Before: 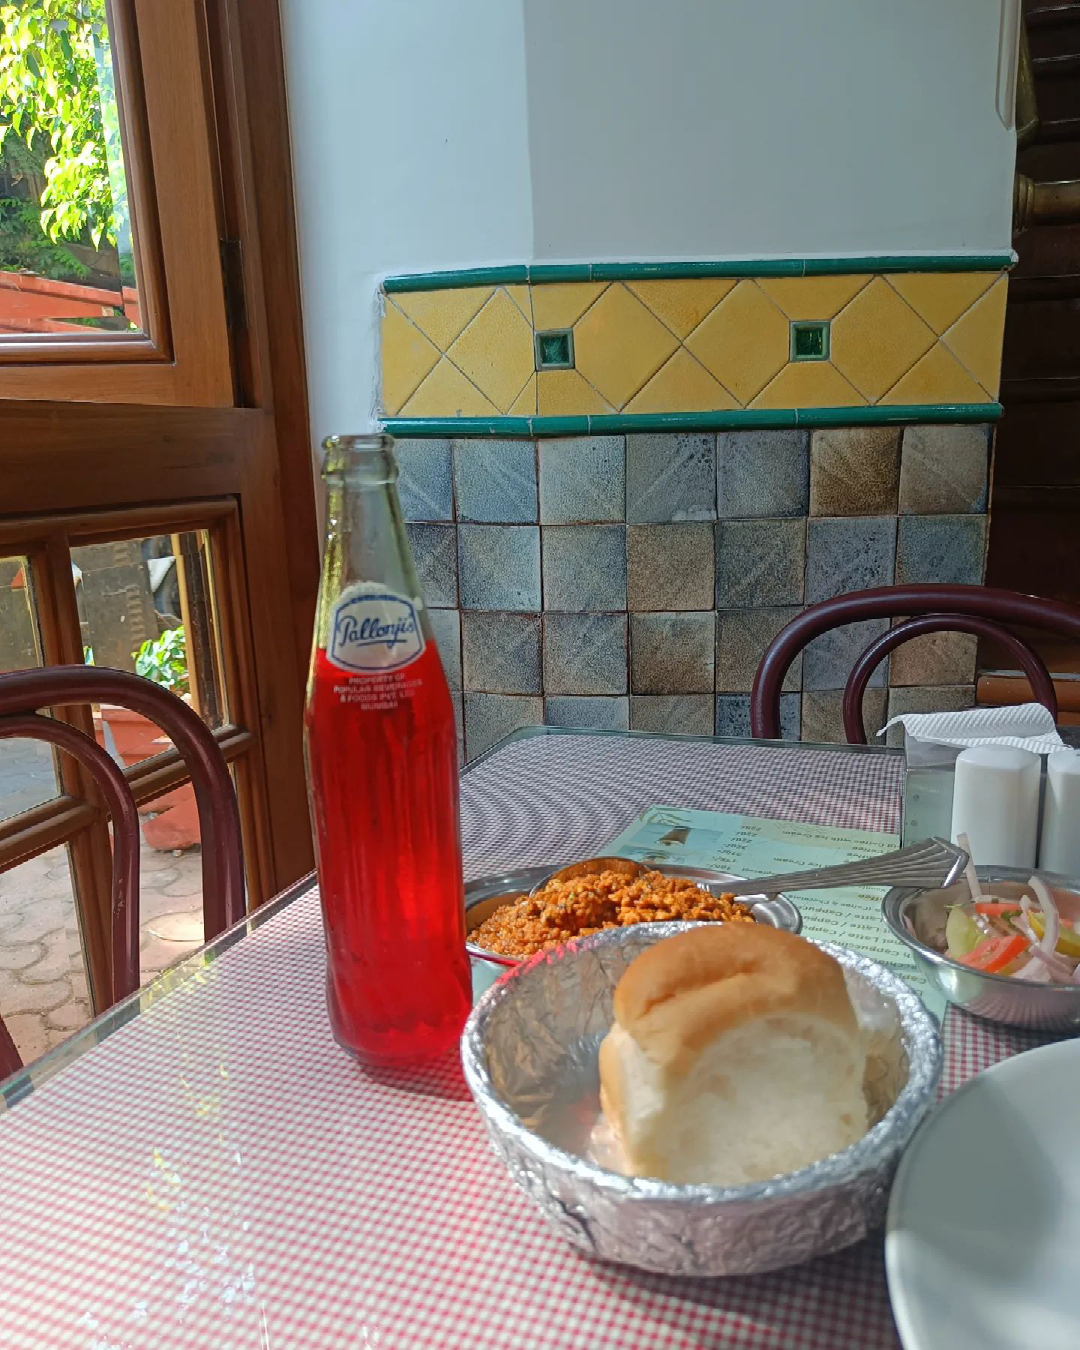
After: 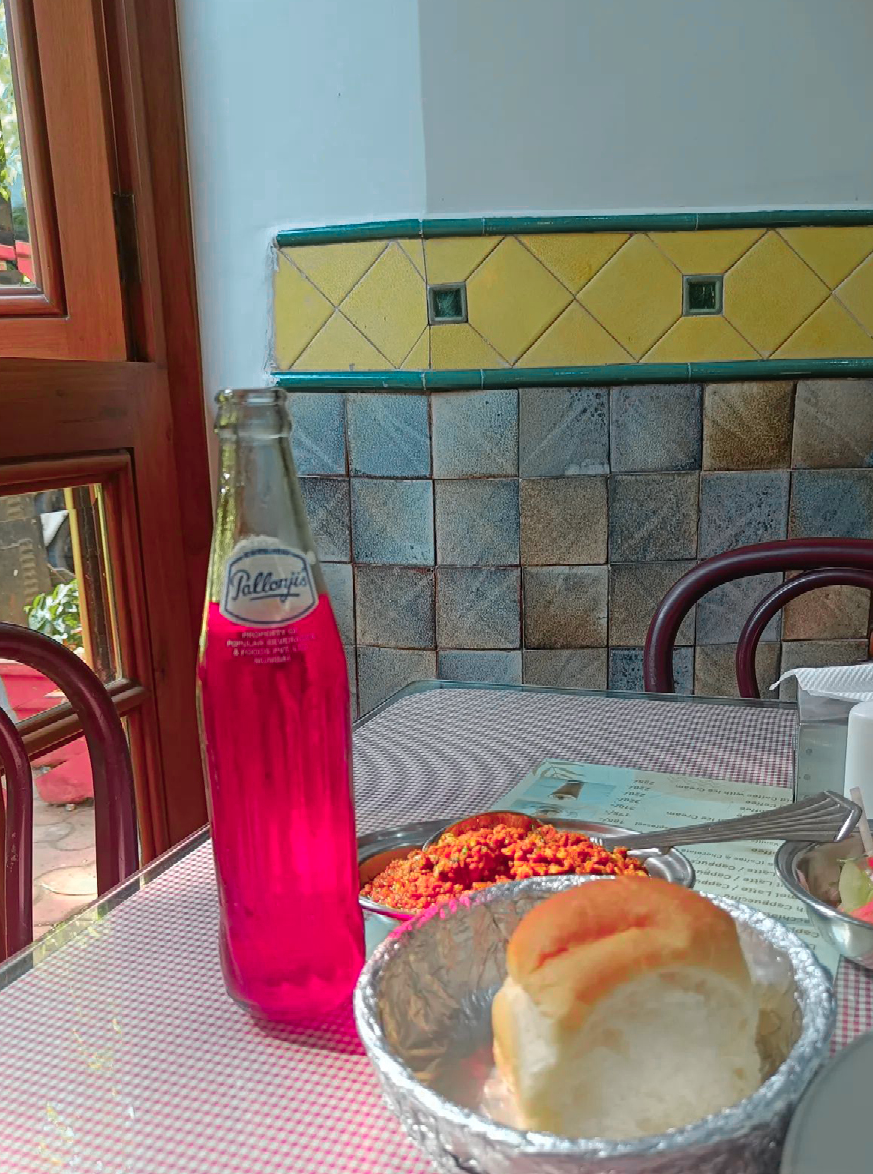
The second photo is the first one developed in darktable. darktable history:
crop: left 9.929%, top 3.475%, right 9.188%, bottom 9.529%
color zones: curves: ch0 [(0, 0.533) (0.126, 0.533) (0.234, 0.533) (0.368, 0.357) (0.5, 0.5) (0.625, 0.5) (0.74, 0.637) (0.875, 0.5)]; ch1 [(0.004, 0.708) (0.129, 0.662) (0.25, 0.5) (0.375, 0.331) (0.496, 0.396) (0.625, 0.649) (0.739, 0.26) (0.875, 0.5) (1, 0.478)]; ch2 [(0, 0.409) (0.132, 0.403) (0.236, 0.558) (0.379, 0.448) (0.5, 0.5) (0.625, 0.5) (0.691, 0.39) (0.875, 0.5)]
contrast brightness saturation: saturation -0.05
rotate and perspective: automatic cropping original format, crop left 0, crop top 0
